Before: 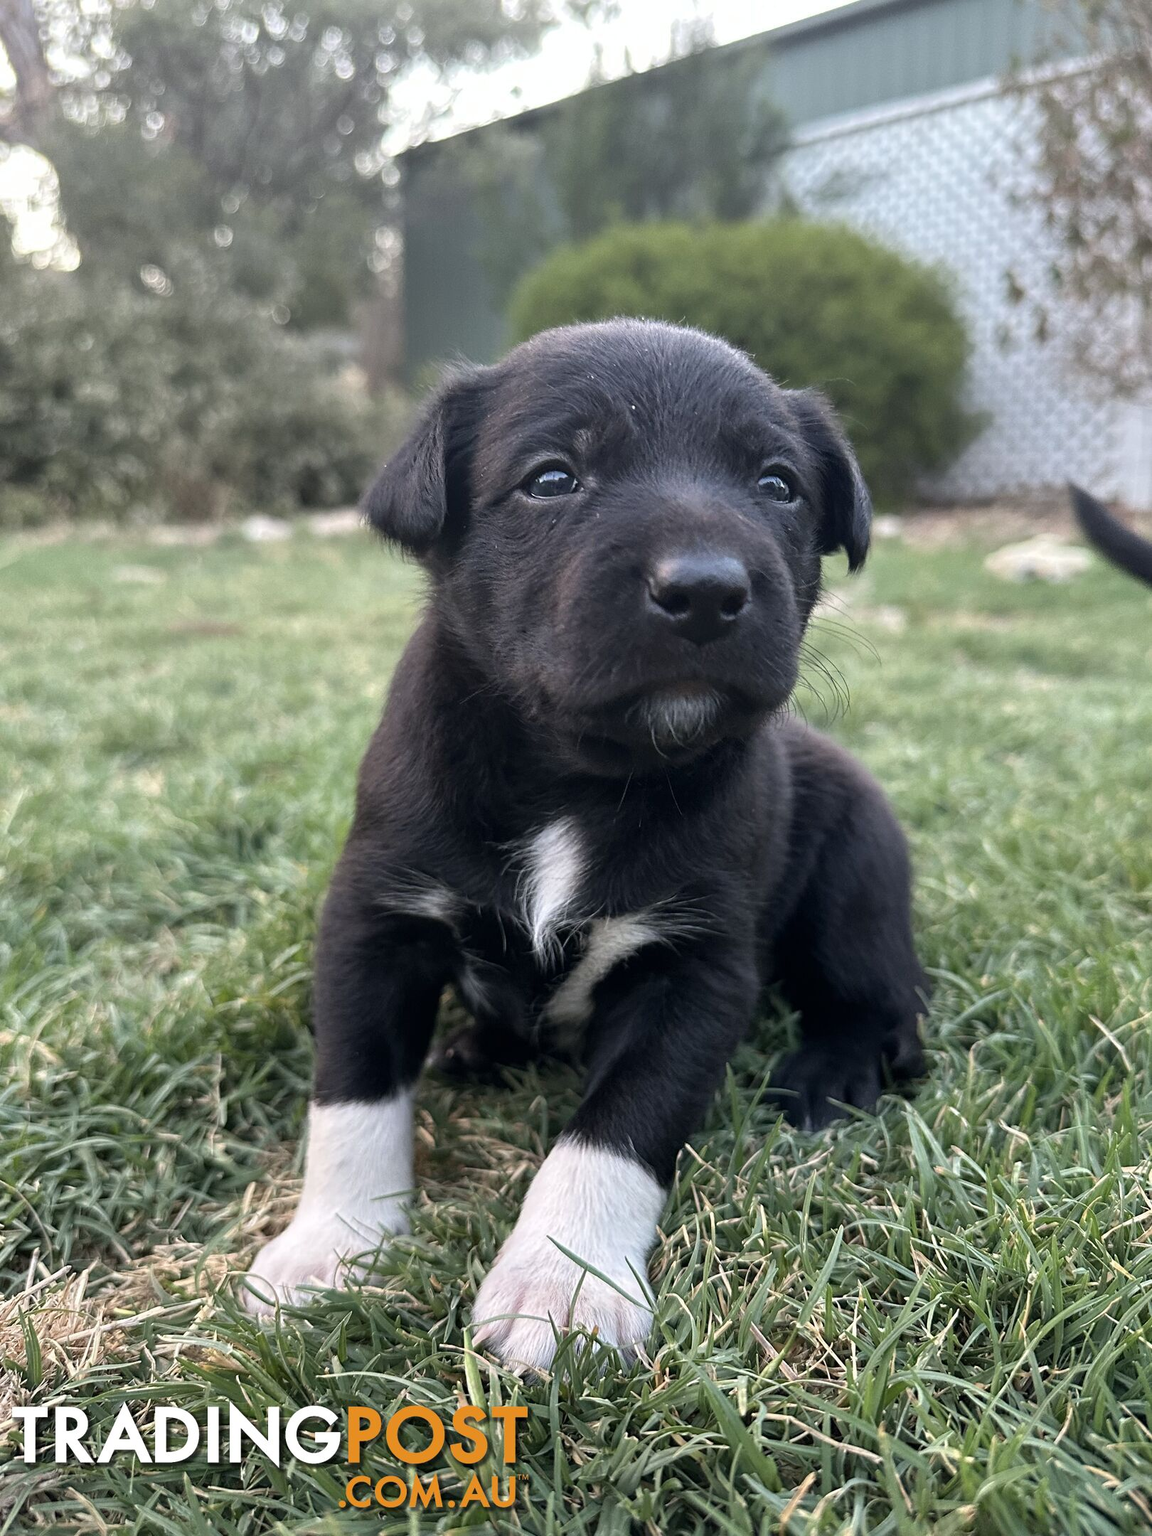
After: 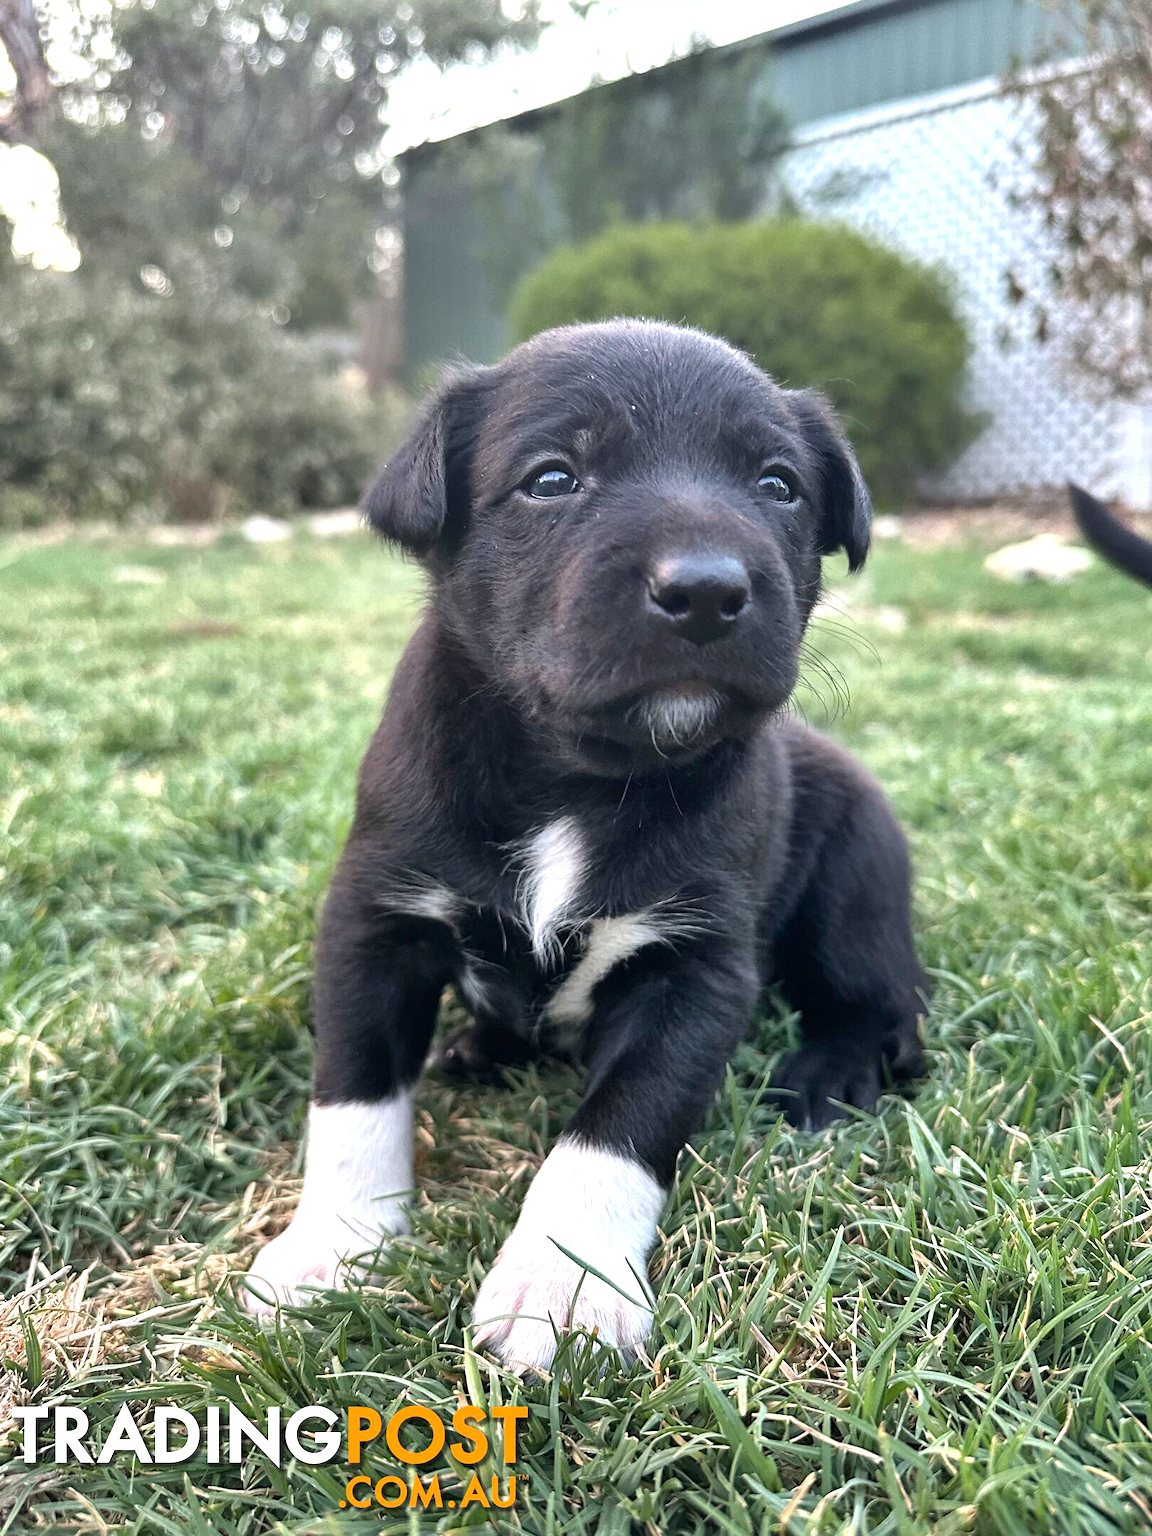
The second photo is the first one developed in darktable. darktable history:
shadows and highlights: shadows 52.7, soften with gaussian
exposure: black level correction 0, exposure 0.598 EV, compensate highlight preservation false
